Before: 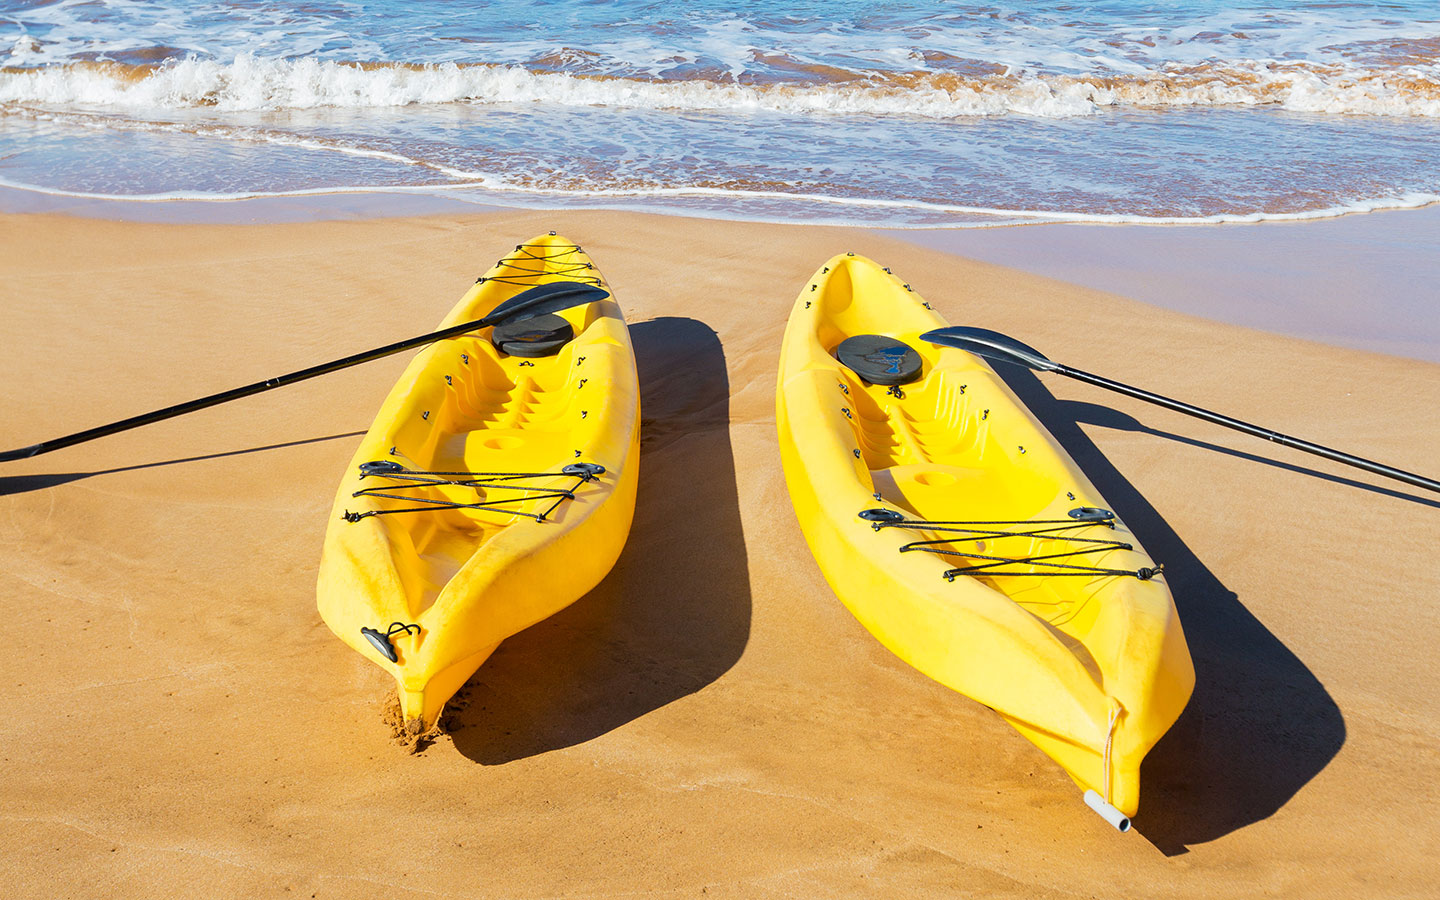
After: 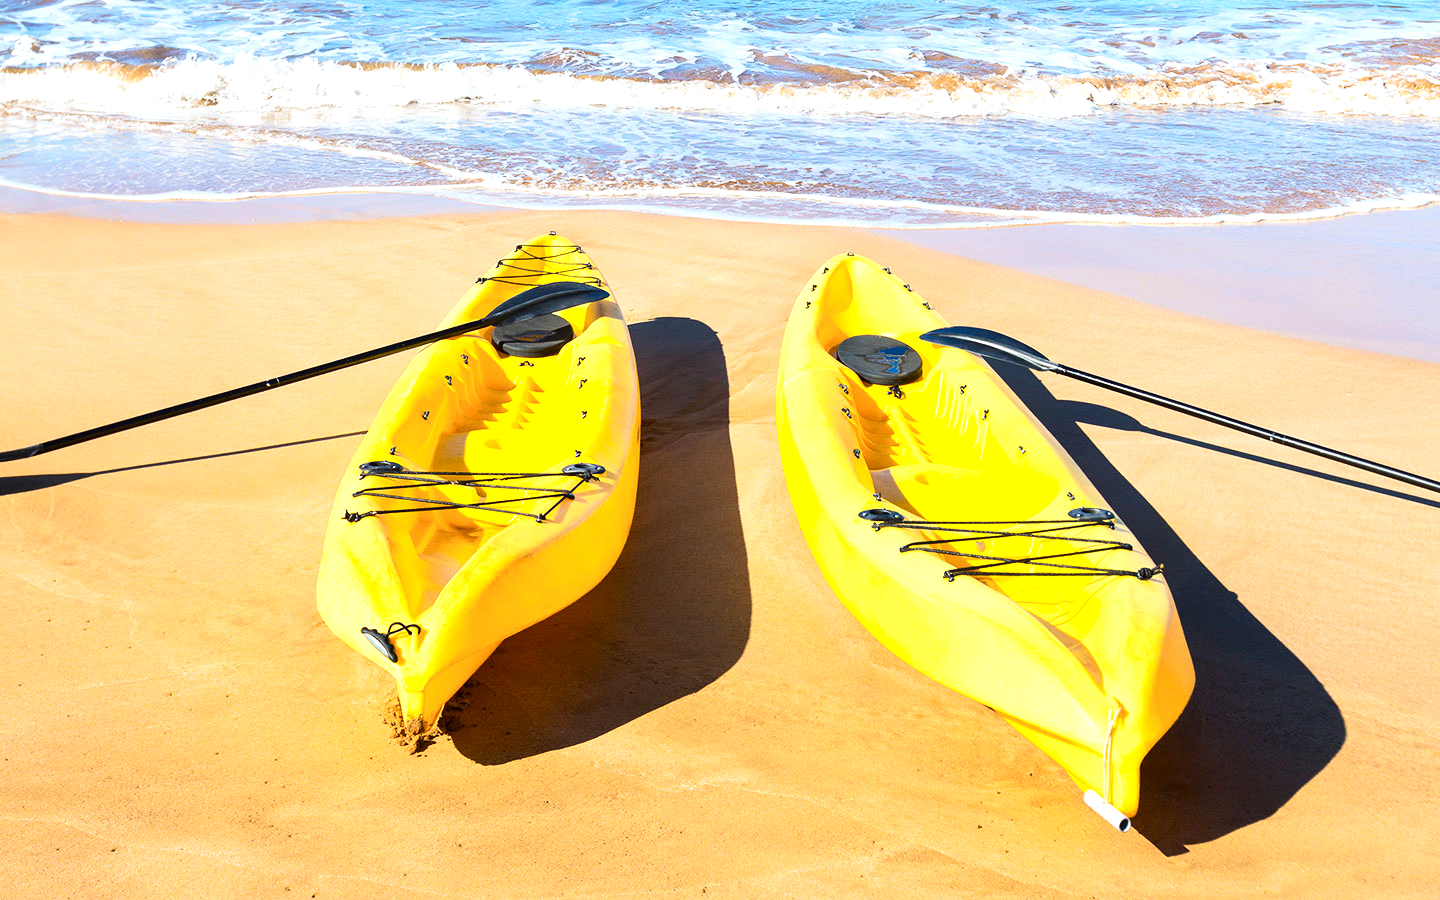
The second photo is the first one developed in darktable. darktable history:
tone curve: curves: ch0 [(0.016, 0.011) (0.204, 0.146) (0.515, 0.476) (0.78, 0.795) (1, 0.981)], color space Lab, independent channels, preserve colors none
exposure: black level correction 0, exposure 0.69 EV, compensate exposure bias true, compensate highlight preservation false
